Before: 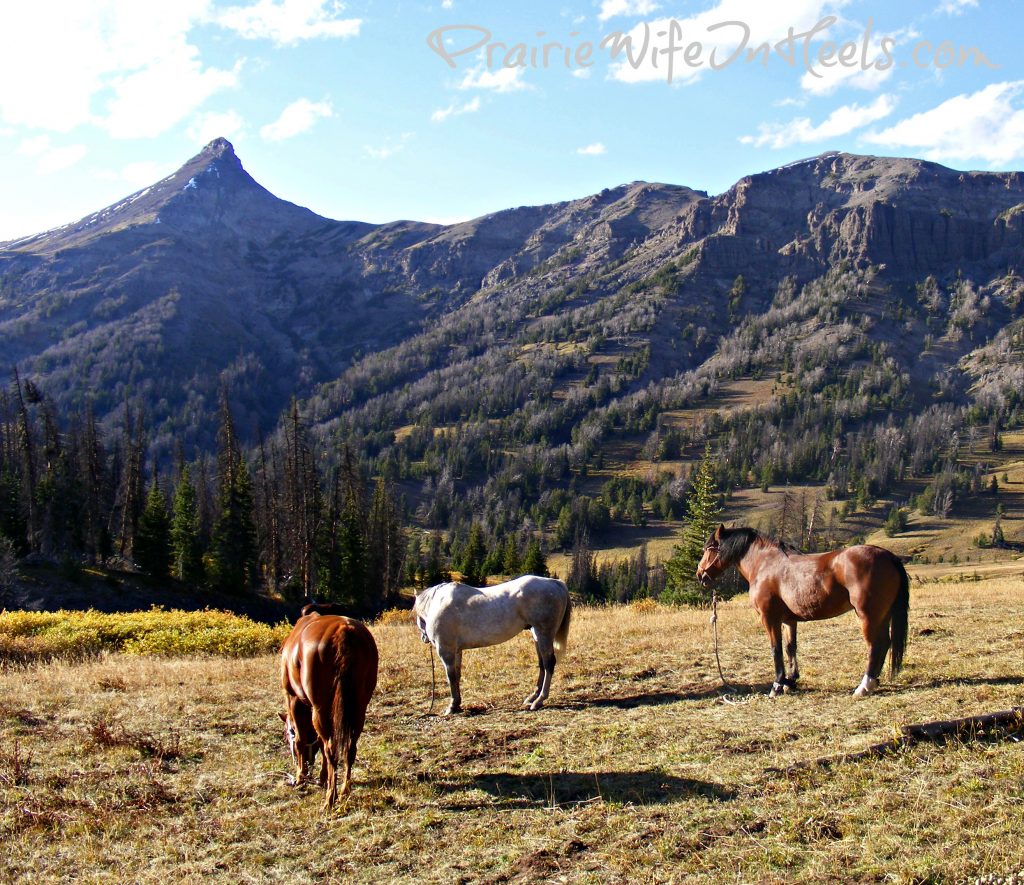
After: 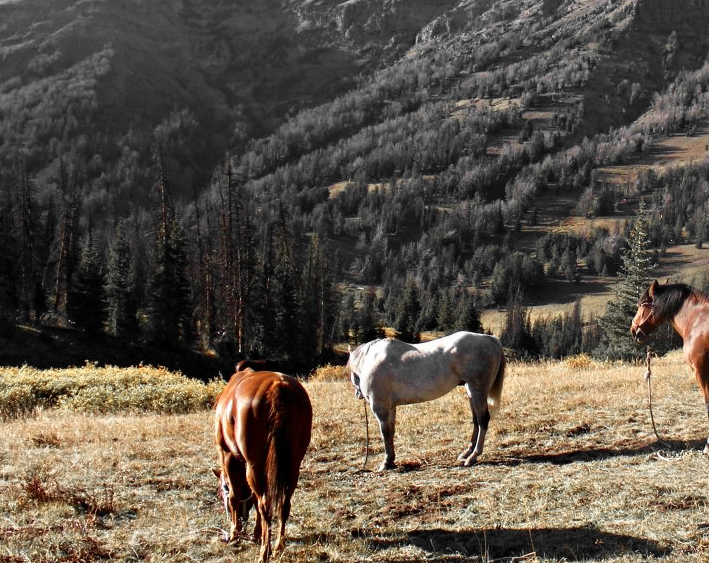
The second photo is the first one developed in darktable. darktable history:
crop: left 6.488%, top 27.668%, right 24.183%, bottom 8.656%
color zones: curves: ch0 [(0, 0.447) (0.184, 0.543) (0.323, 0.476) (0.429, 0.445) (0.571, 0.443) (0.714, 0.451) (0.857, 0.452) (1, 0.447)]; ch1 [(0, 0.464) (0.176, 0.46) (0.287, 0.177) (0.429, 0.002) (0.571, 0) (0.714, 0) (0.857, 0) (1, 0.464)], mix 20%
